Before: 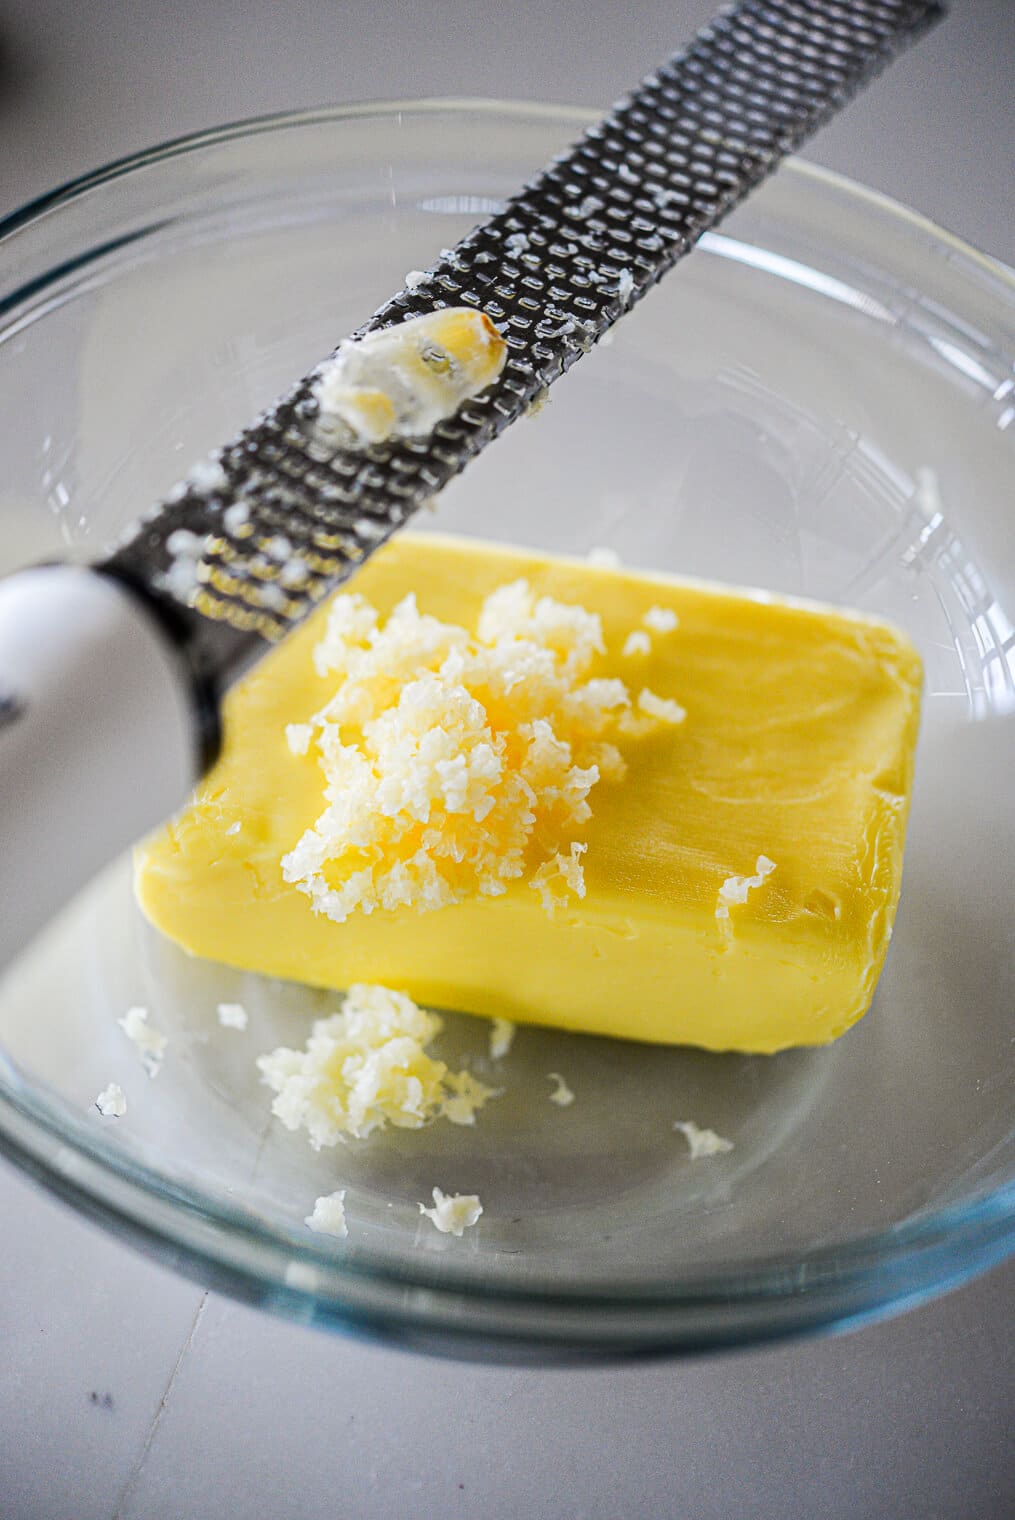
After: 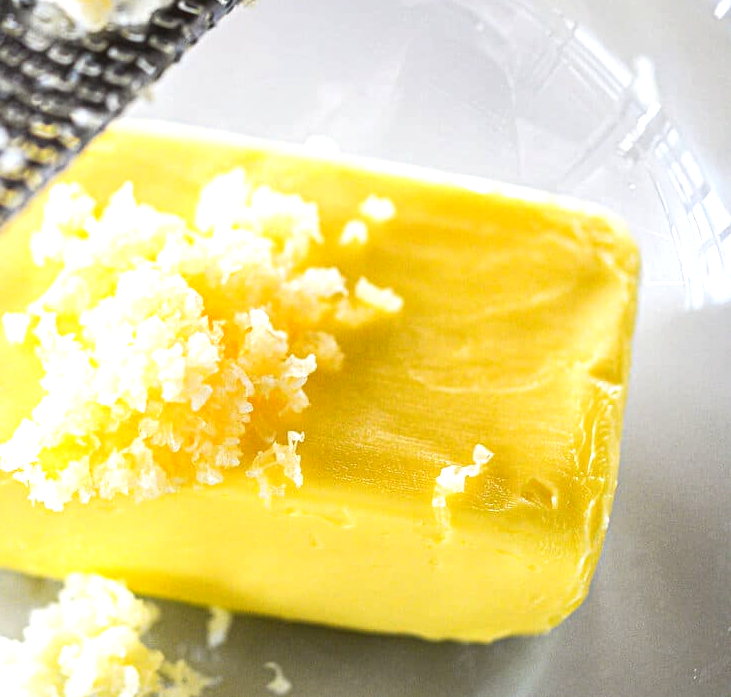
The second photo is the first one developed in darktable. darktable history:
exposure: exposure 0.648 EV, compensate highlight preservation false
local contrast: mode bilateral grid, contrast 20, coarseness 50, detail 120%, midtone range 0.2
crop and rotate: left 27.938%, top 27.046%, bottom 27.046%
